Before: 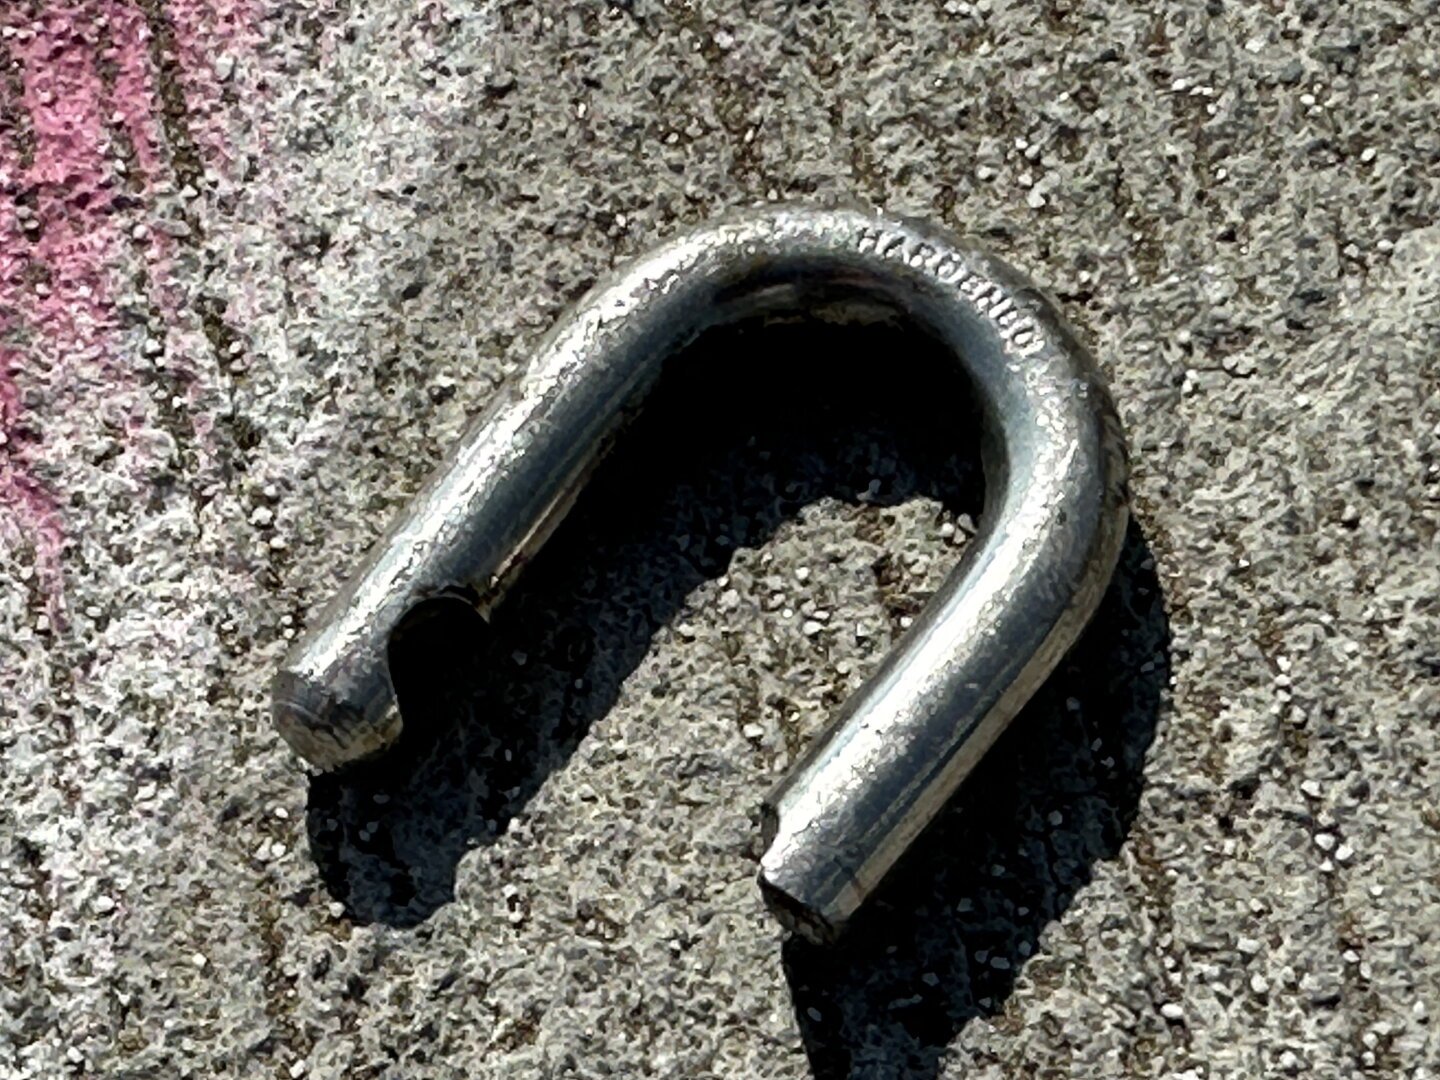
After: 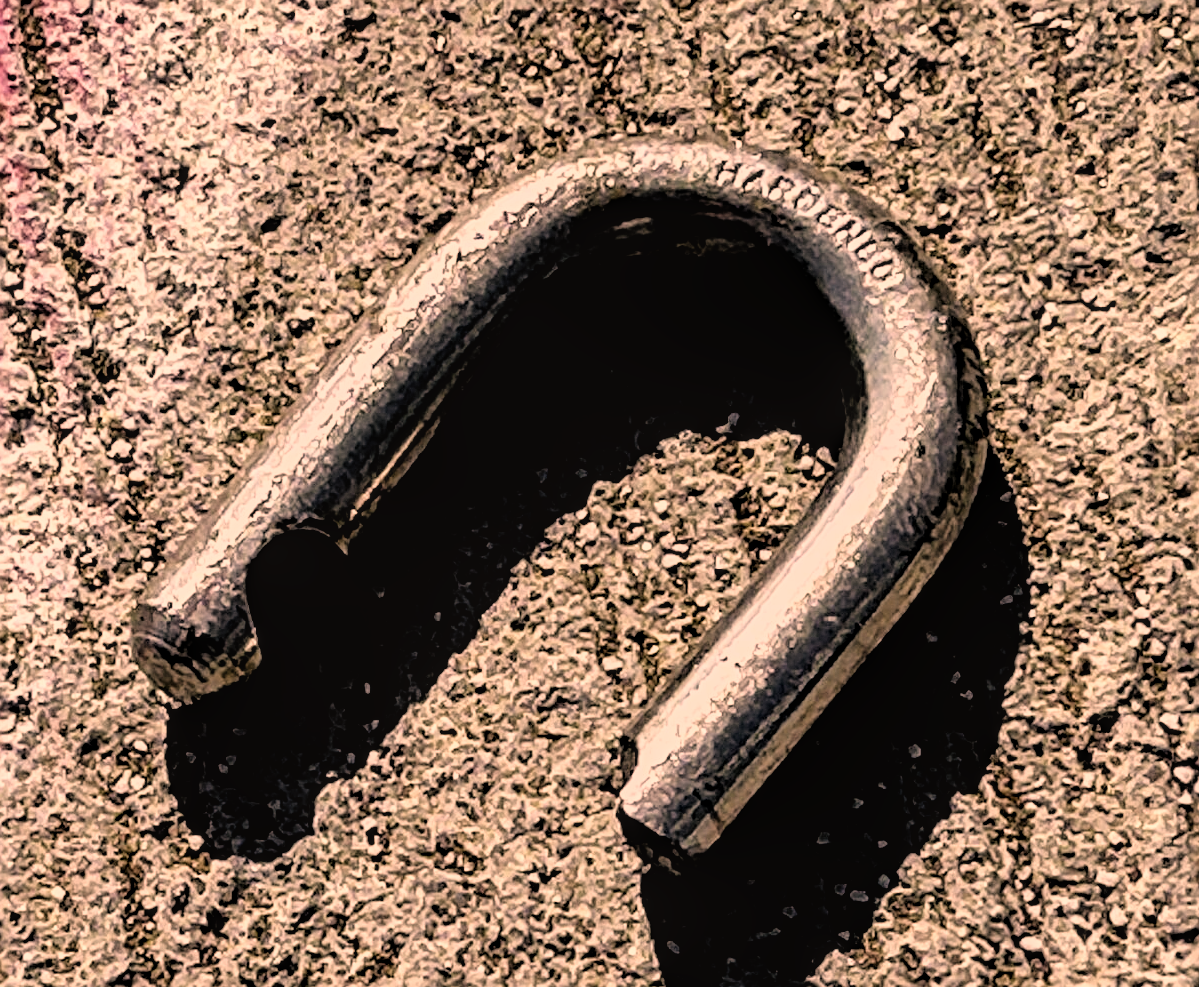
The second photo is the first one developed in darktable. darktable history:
crop: left 9.796%, top 6.207%, right 6.918%, bottom 2.35%
sharpen: radius 3.087
exposure: black level correction 0.001, exposure 0.498 EV, compensate highlight preservation false
color correction: highlights a* 22.28, highlights b* 21.93
filmic rgb: black relative exposure -3.81 EV, white relative exposure 3.48 EV, hardness 2.63, contrast 1.103
local contrast: on, module defaults
